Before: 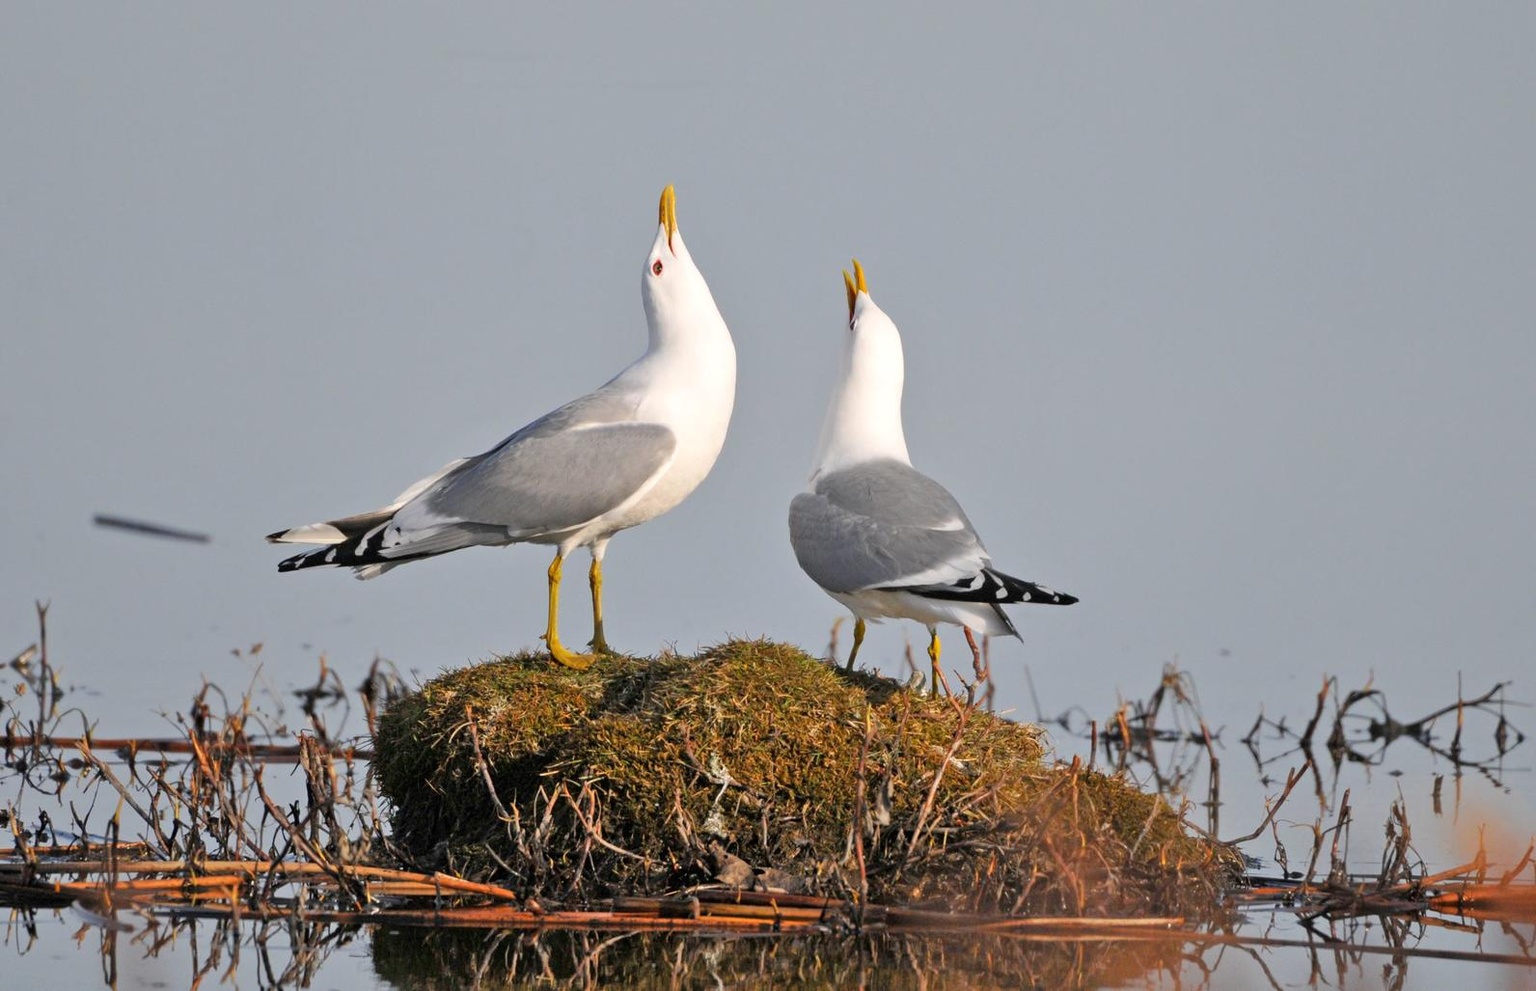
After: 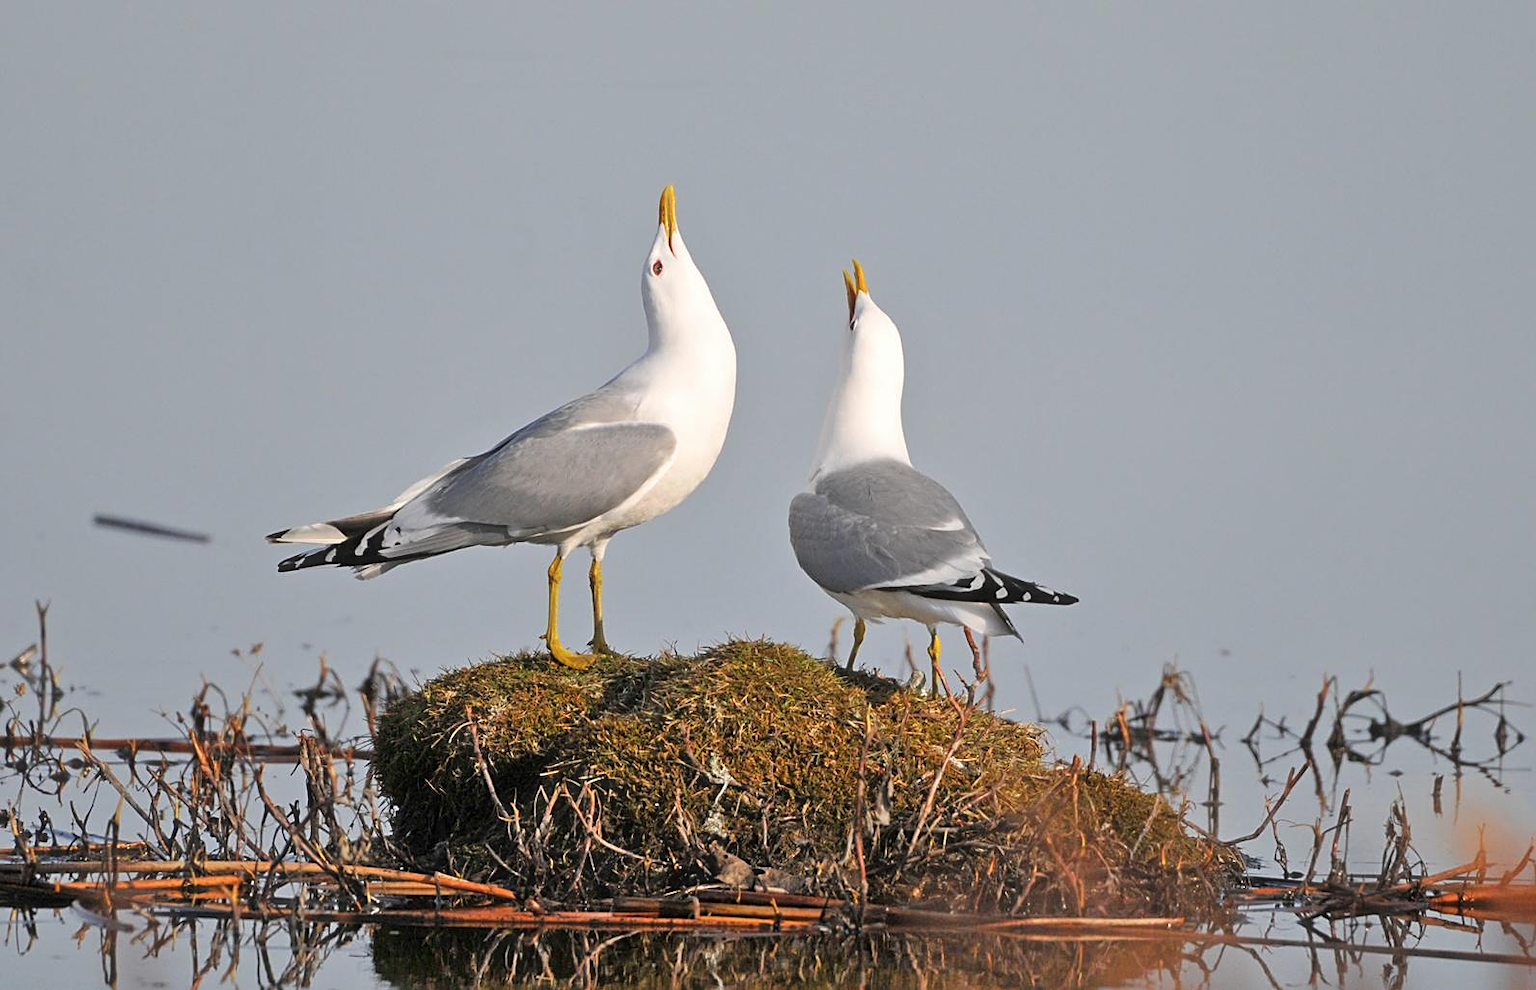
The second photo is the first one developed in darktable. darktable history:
sharpen: on, module defaults
haze removal: strength -0.05, compatibility mode true, adaptive false
